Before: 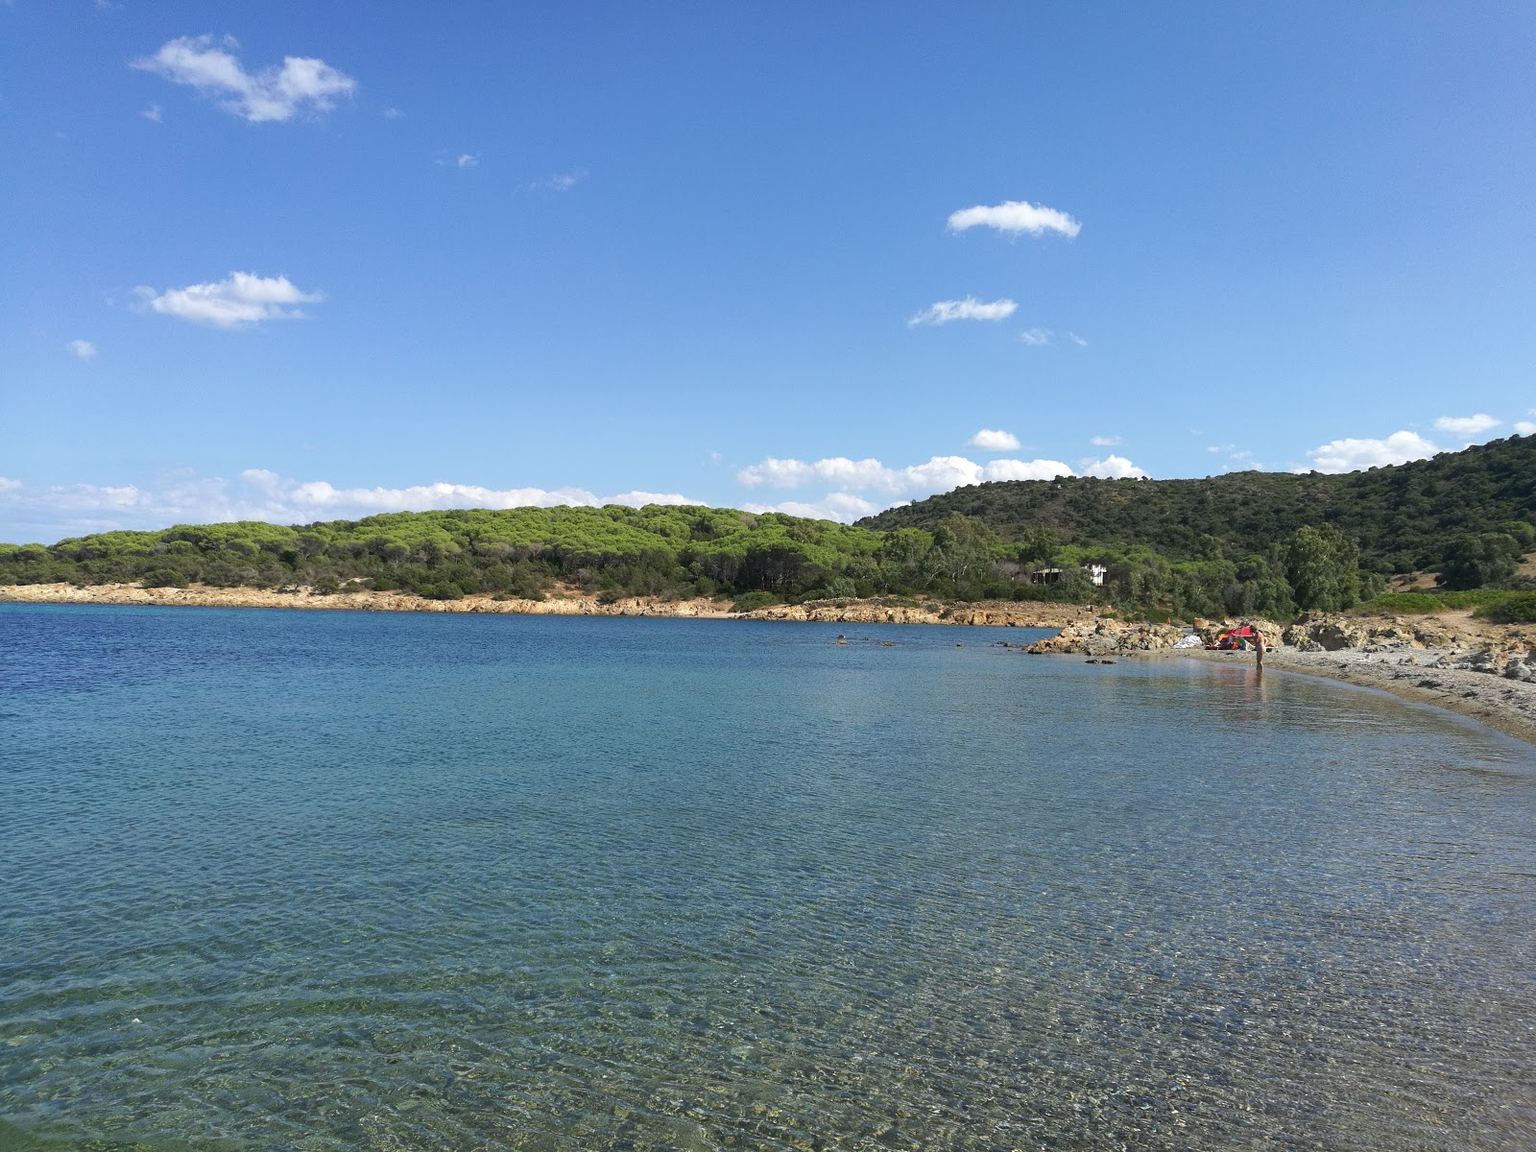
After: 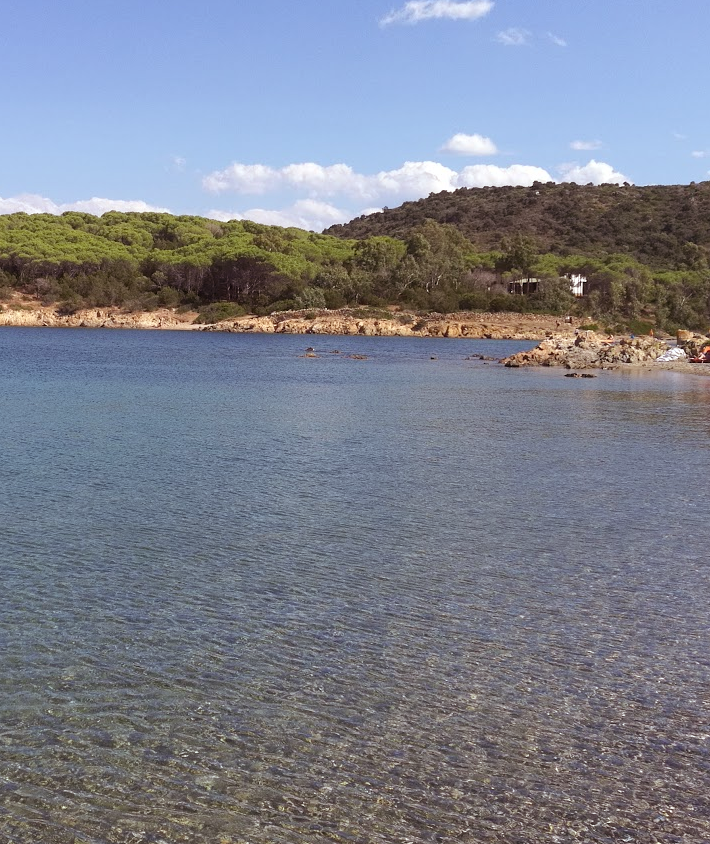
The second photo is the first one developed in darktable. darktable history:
rgb levels: mode RGB, independent channels, levels [[0, 0.474, 1], [0, 0.5, 1], [0, 0.5, 1]]
crop: left 35.432%, top 26.233%, right 20.145%, bottom 3.432%
